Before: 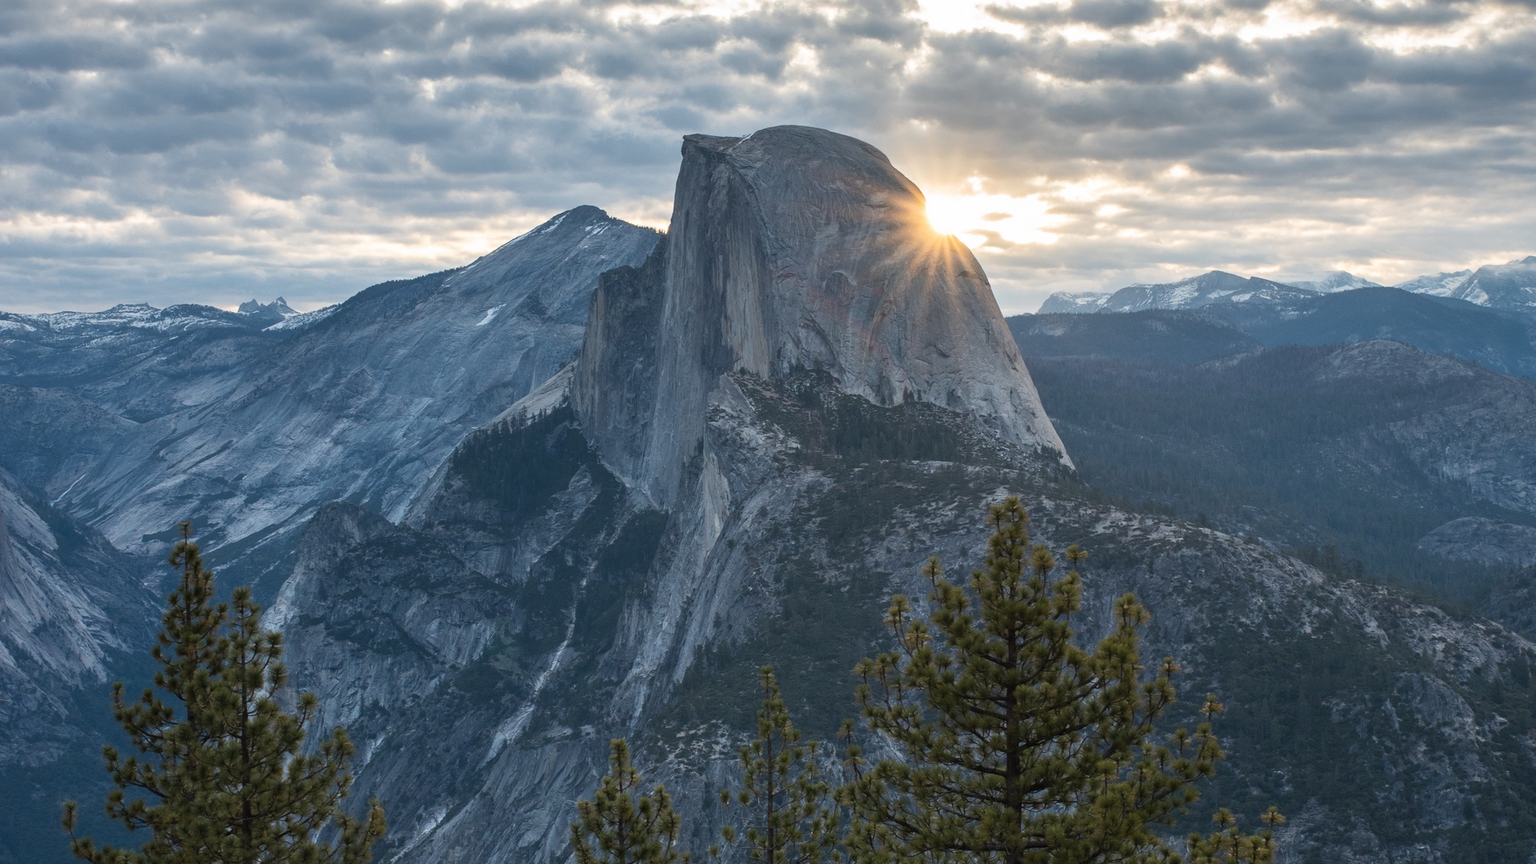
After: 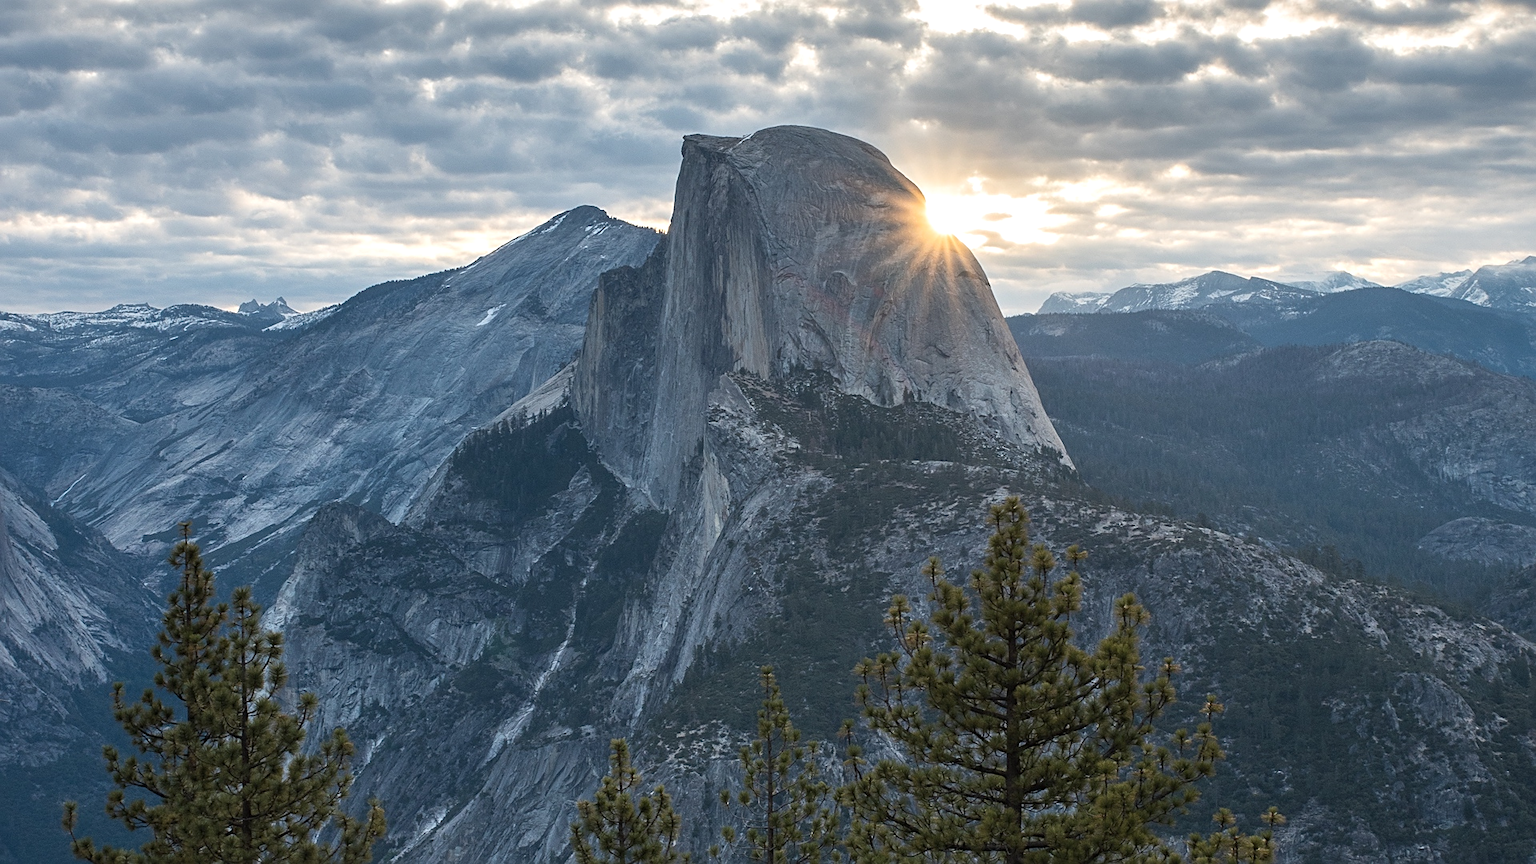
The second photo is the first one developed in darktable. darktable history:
levels: levels [0, 0.48, 0.961]
contrast brightness saturation: saturation -0.06
sharpen: on, module defaults
